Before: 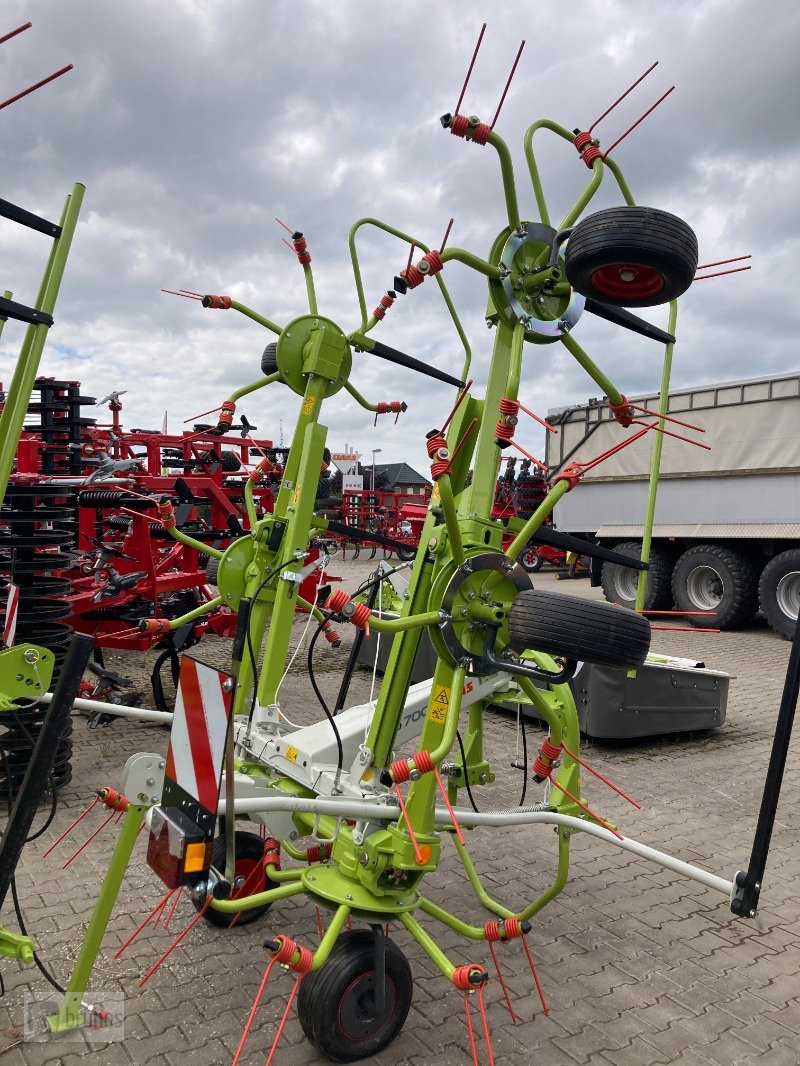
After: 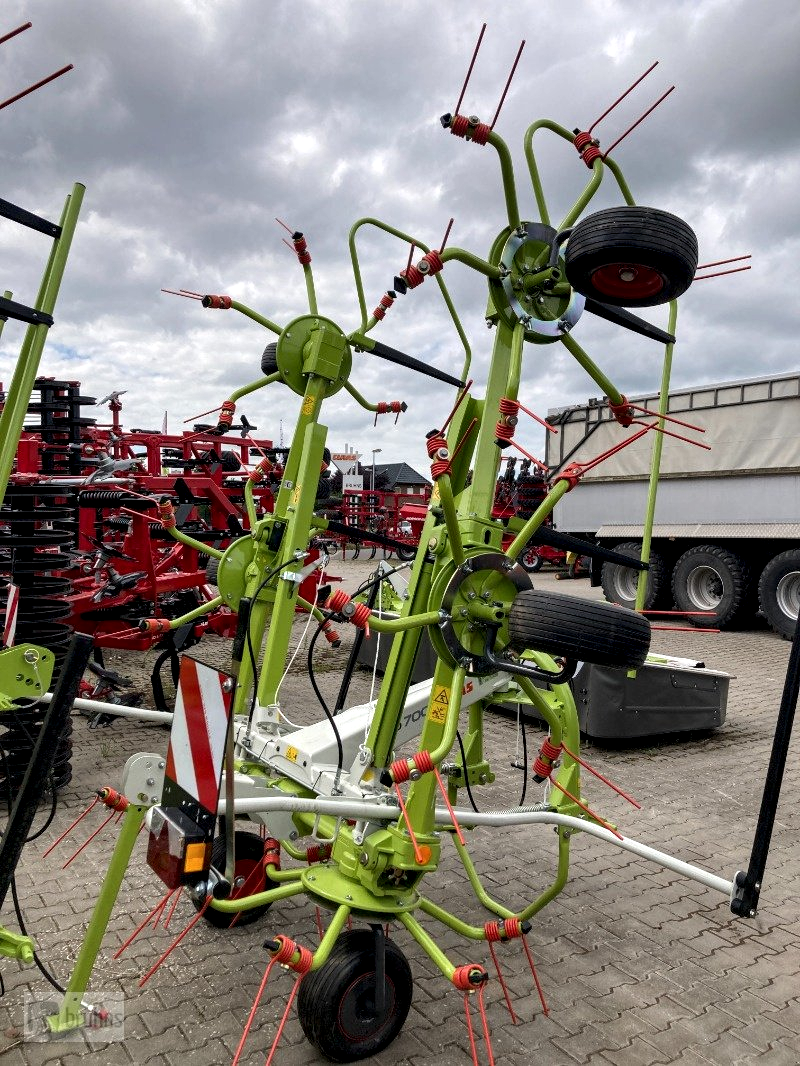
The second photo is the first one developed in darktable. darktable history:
local contrast: detail 134%, midtone range 0.747
